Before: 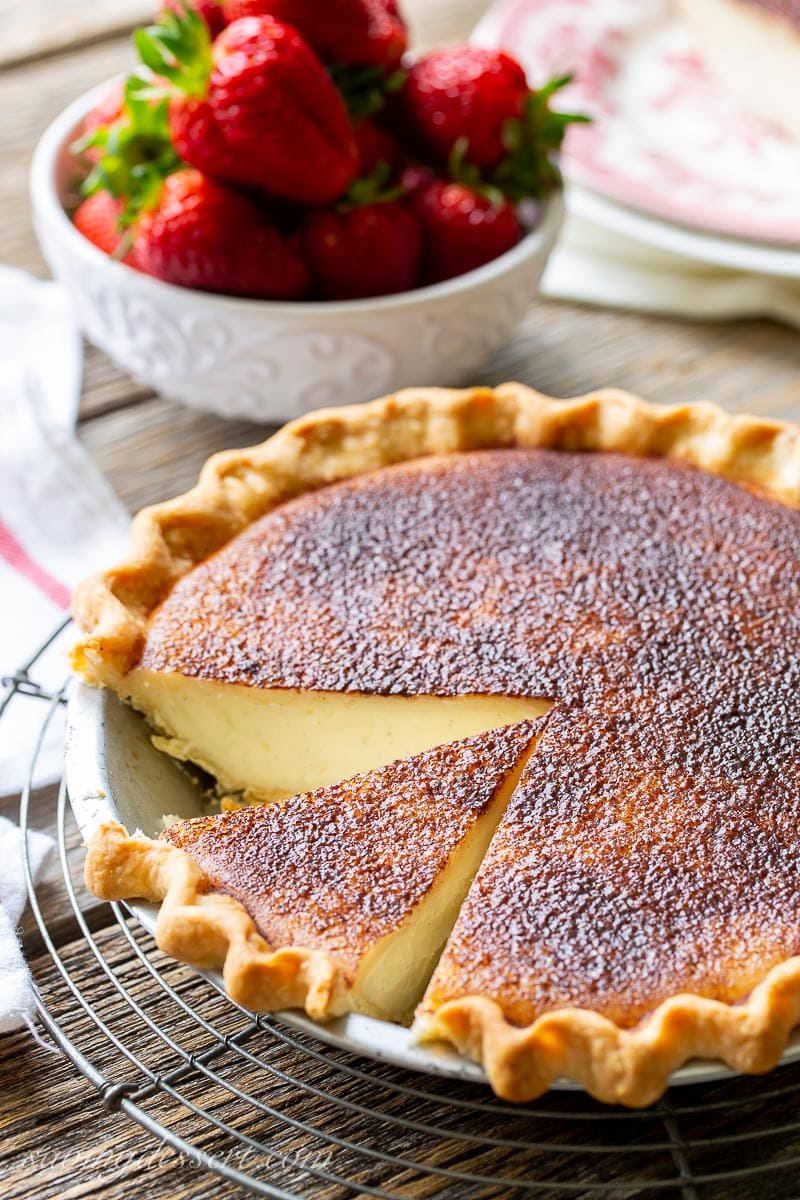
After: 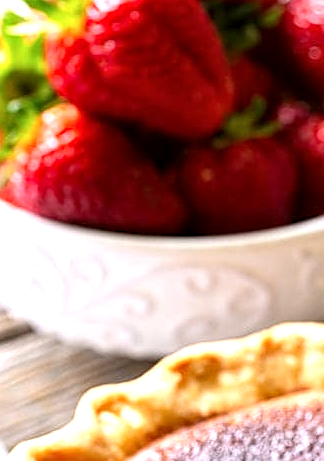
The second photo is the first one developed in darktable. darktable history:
levels: black 0.1%, gray 50.79%
local contrast: highlights 100%, shadows 101%, detail 119%, midtone range 0.2
color correction: highlights a* 3.02, highlights b* -1.32, shadows a* -0.119, shadows b* 2.29, saturation 0.983
sharpen: on, module defaults
exposure: exposure 0.779 EV, compensate exposure bias true, compensate highlight preservation false
crop: left 15.618%, top 5.422%, right 43.848%, bottom 56.118%
tone equalizer: on, module defaults
